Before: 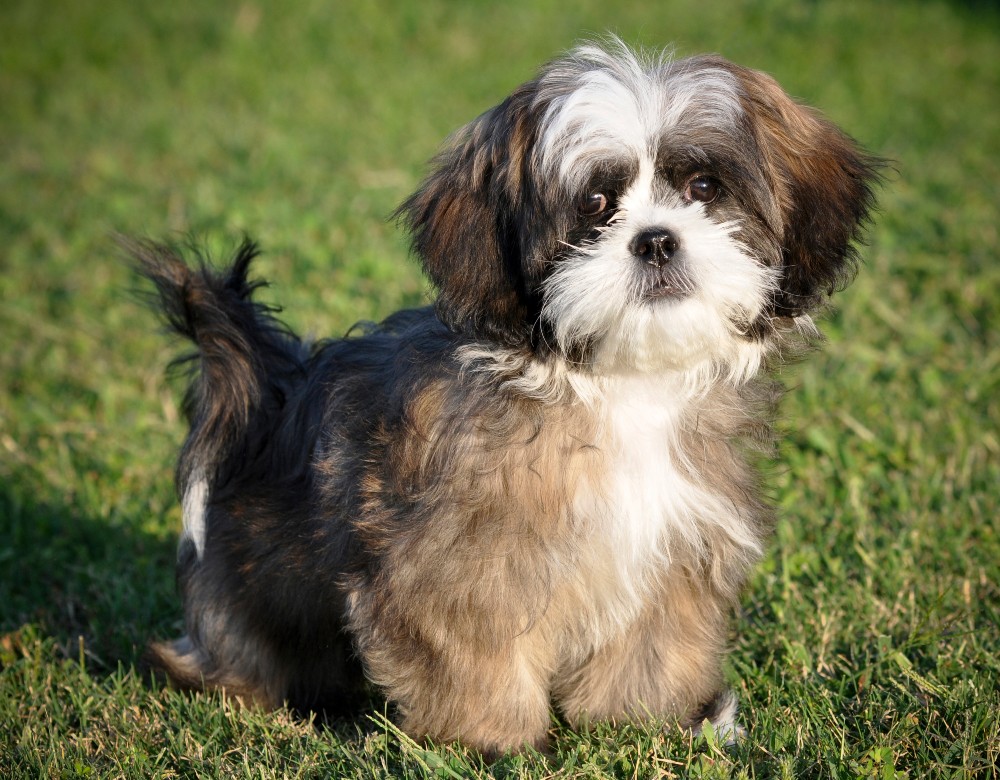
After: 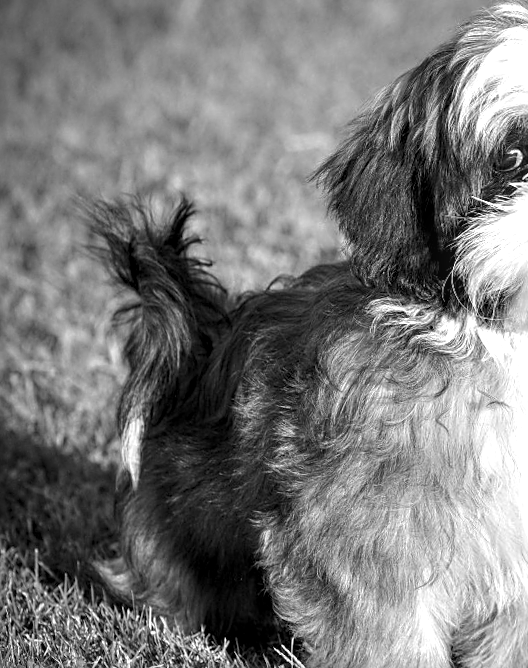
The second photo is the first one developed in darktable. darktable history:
monochrome: on, module defaults
sharpen: on, module defaults
exposure: black level correction 0.001, exposure 0.5 EV, compensate exposure bias true, compensate highlight preservation false
rotate and perspective: rotation 1.69°, lens shift (vertical) -0.023, lens shift (horizontal) -0.291, crop left 0.025, crop right 0.988, crop top 0.092, crop bottom 0.842
local contrast: on, module defaults
crop: left 0.587%, right 45.588%, bottom 0.086%
